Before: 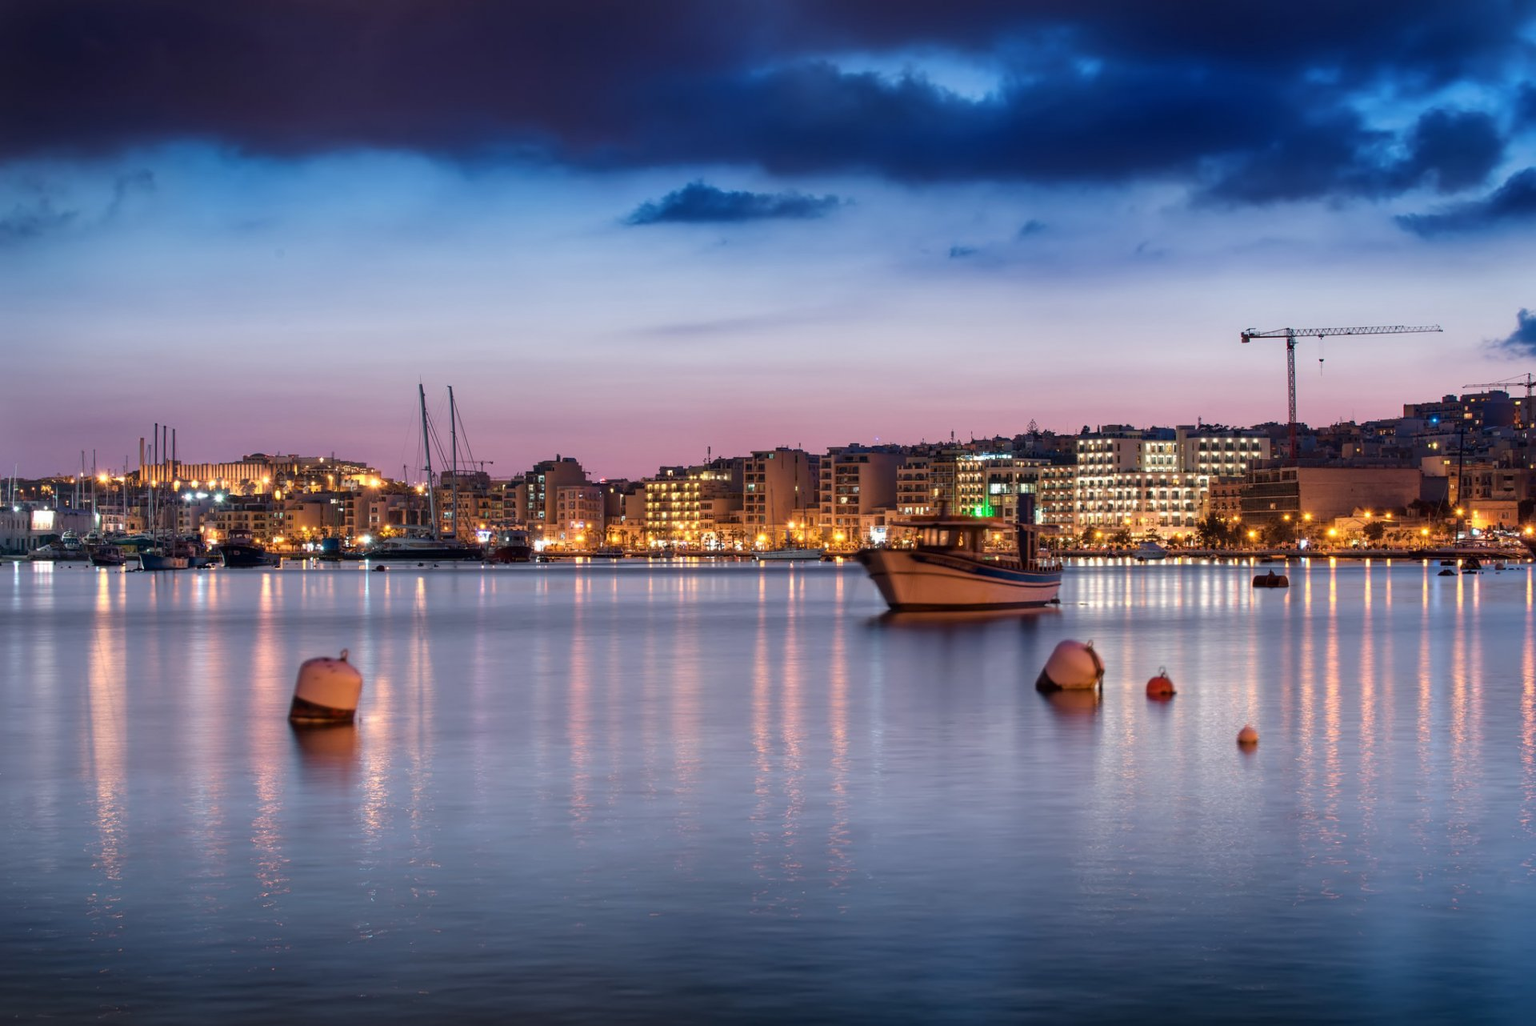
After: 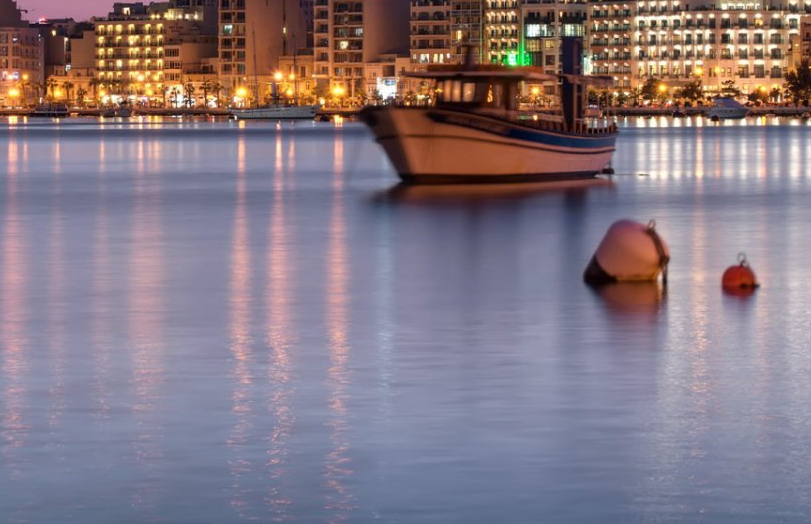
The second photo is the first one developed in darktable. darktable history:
crop: left 37.081%, top 45.279%, right 20.639%, bottom 13.838%
